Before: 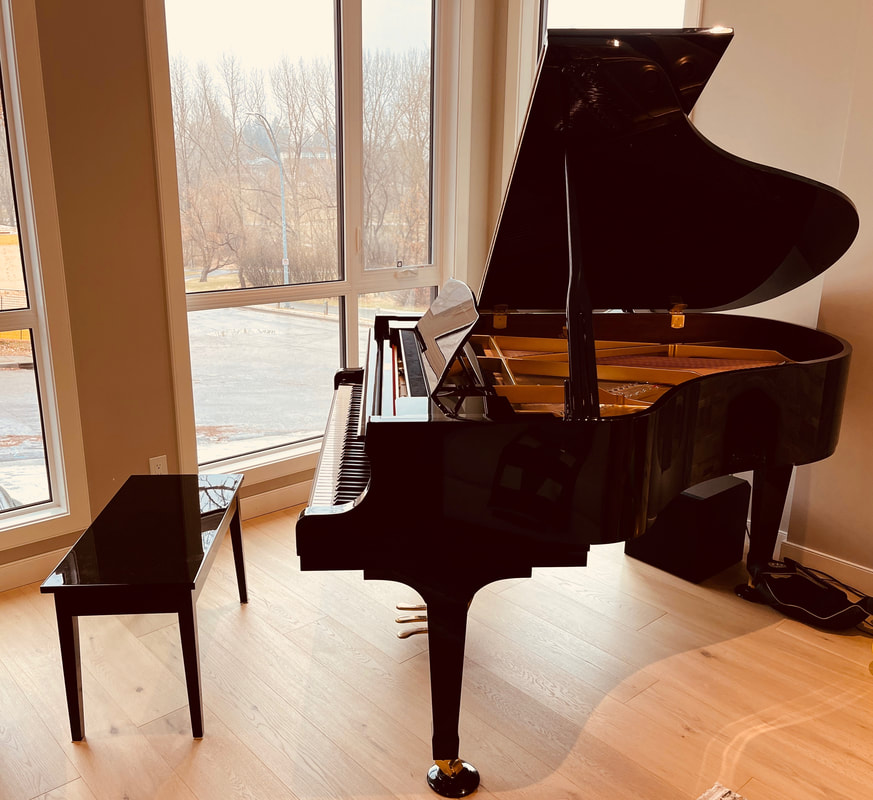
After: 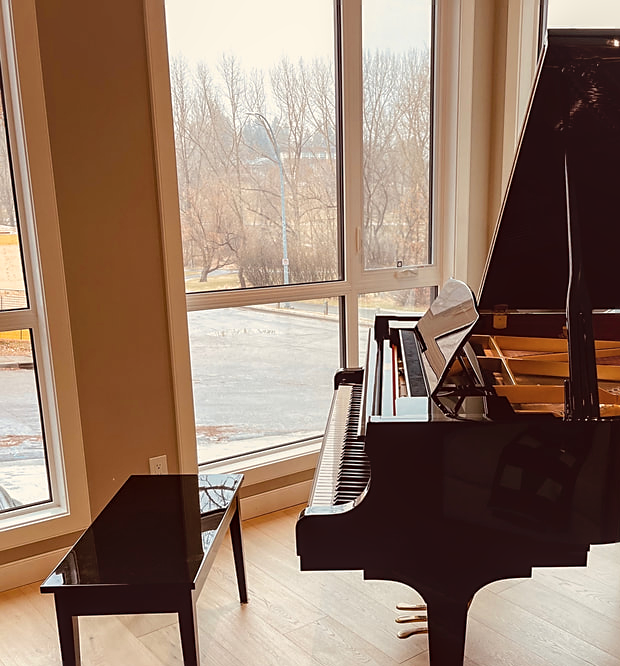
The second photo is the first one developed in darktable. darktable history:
local contrast: on, module defaults
sharpen: radius 1.864, amount 0.398, threshold 1.271
crop: right 28.885%, bottom 16.626%
